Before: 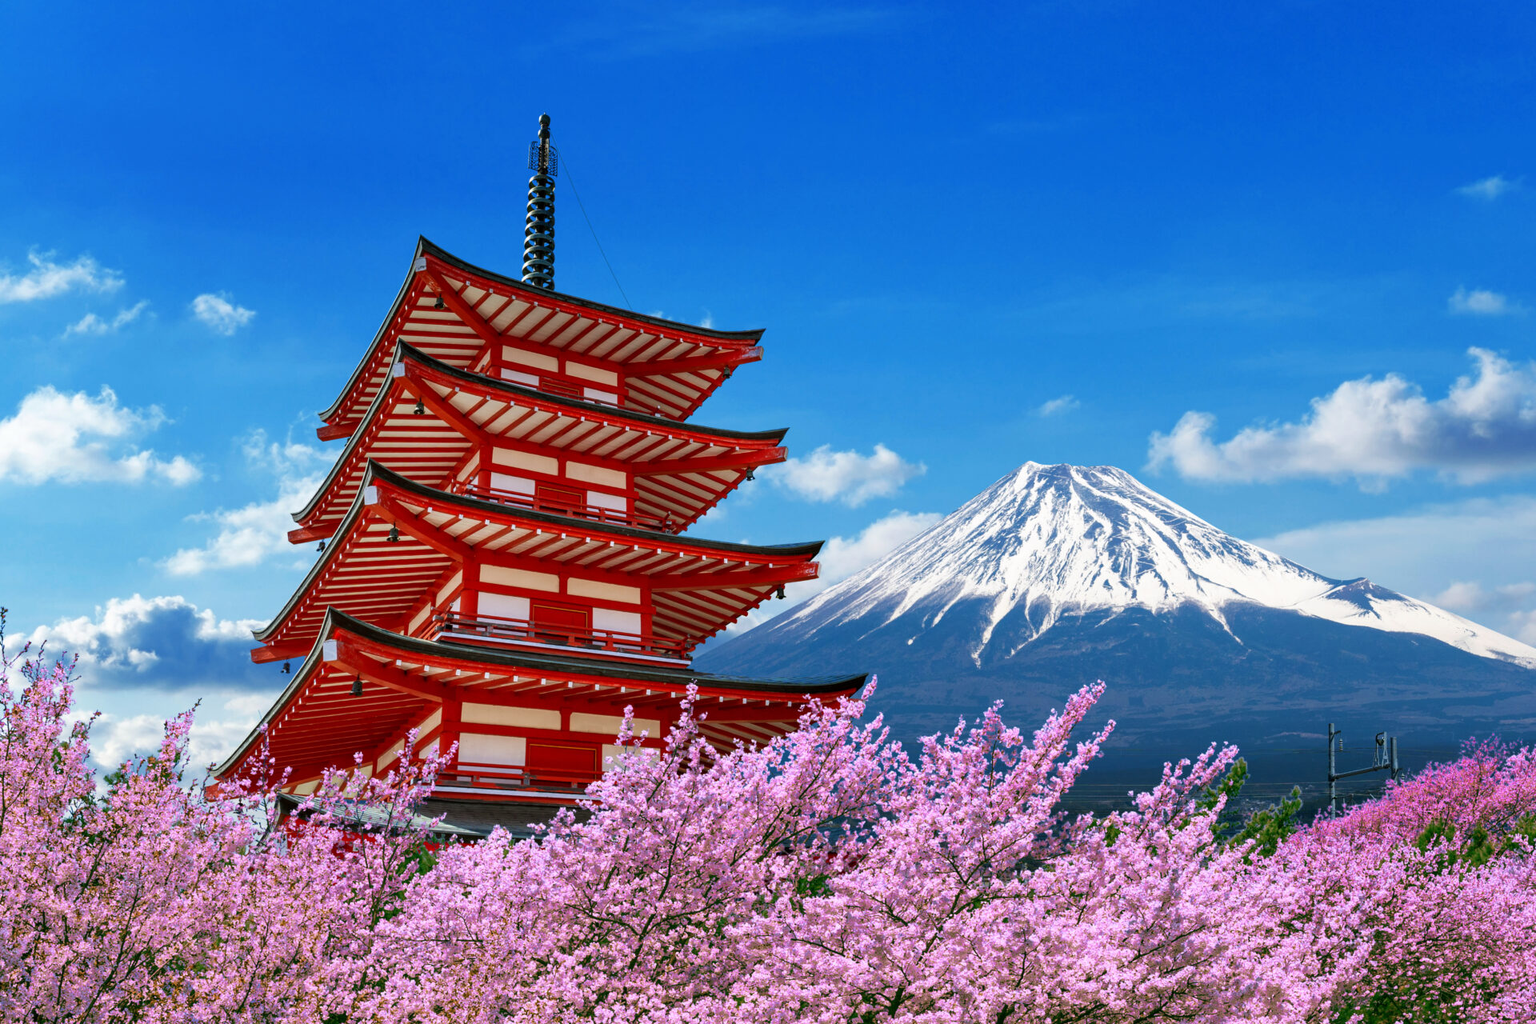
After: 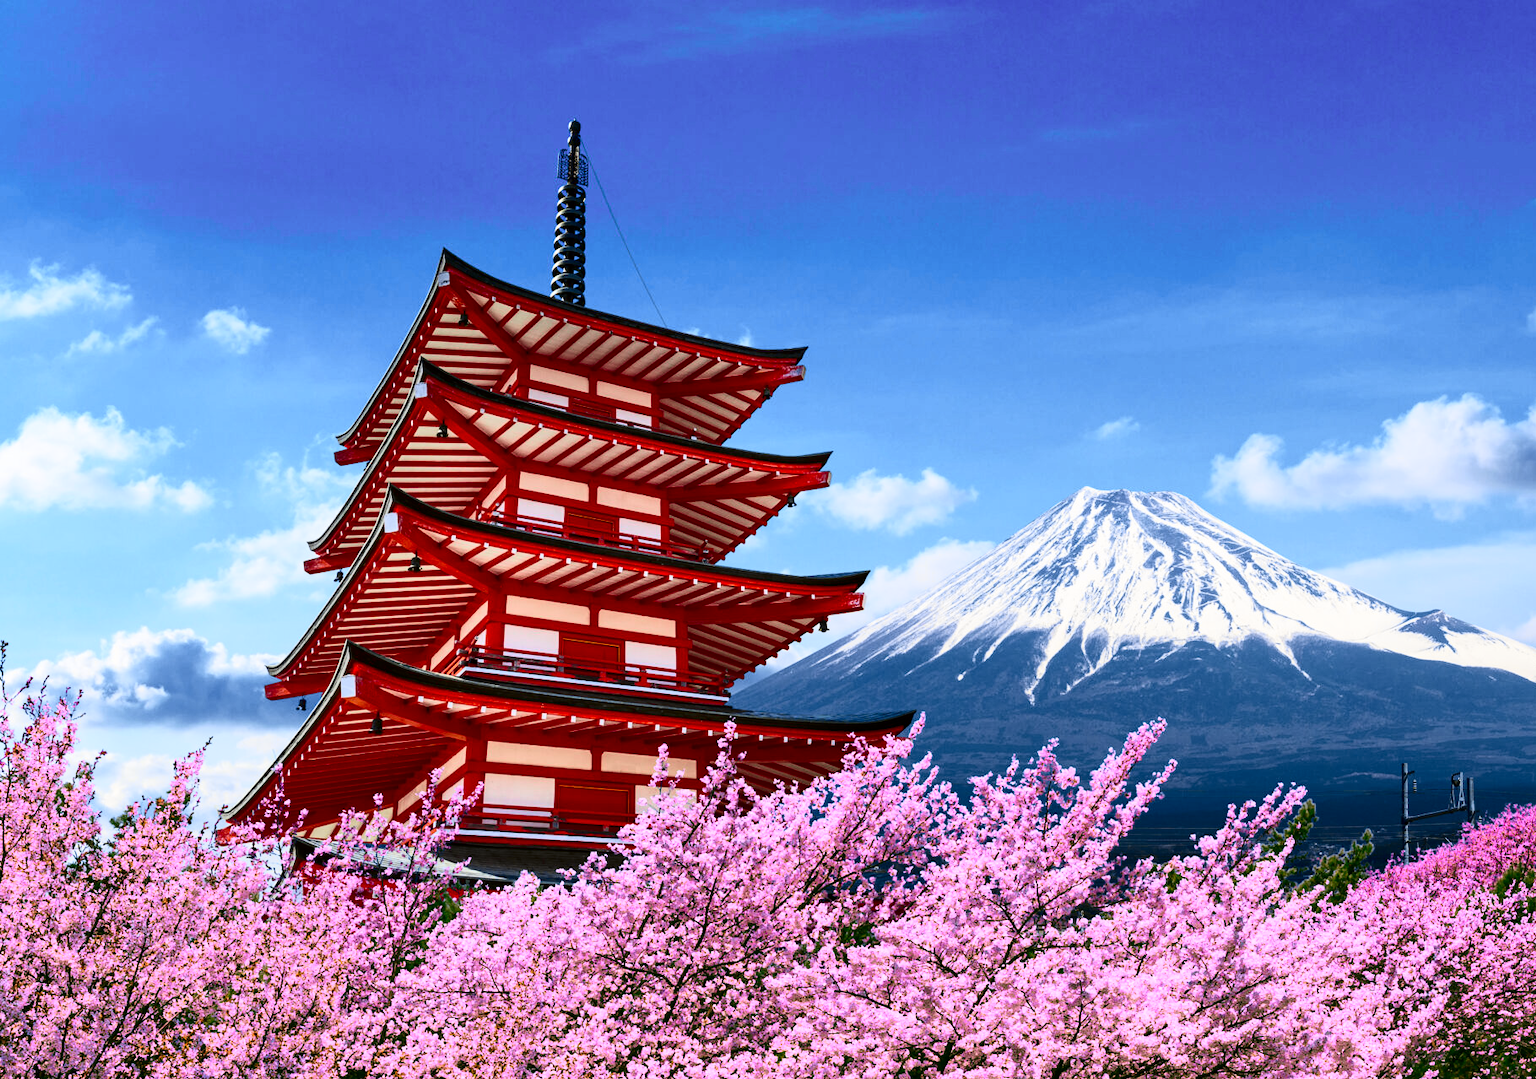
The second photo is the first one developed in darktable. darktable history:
contrast brightness saturation: contrast 0.28
exposure: exposure 0.3 EV, compensate highlight preservation false
crop and rotate: right 5.167%
tone curve: curves: ch0 [(0, 0) (0.087, 0.054) (0.281, 0.245) (0.532, 0.514) (0.835, 0.818) (0.994, 0.955)]; ch1 [(0, 0) (0.27, 0.195) (0.406, 0.435) (0.452, 0.474) (0.495, 0.5) (0.514, 0.508) (0.537, 0.556) (0.654, 0.689) (1, 1)]; ch2 [(0, 0) (0.269, 0.299) (0.459, 0.441) (0.498, 0.499) (0.523, 0.52) (0.551, 0.549) (0.633, 0.625) (0.659, 0.681) (0.718, 0.764) (1, 1)], color space Lab, independent channels, preserve colors none
